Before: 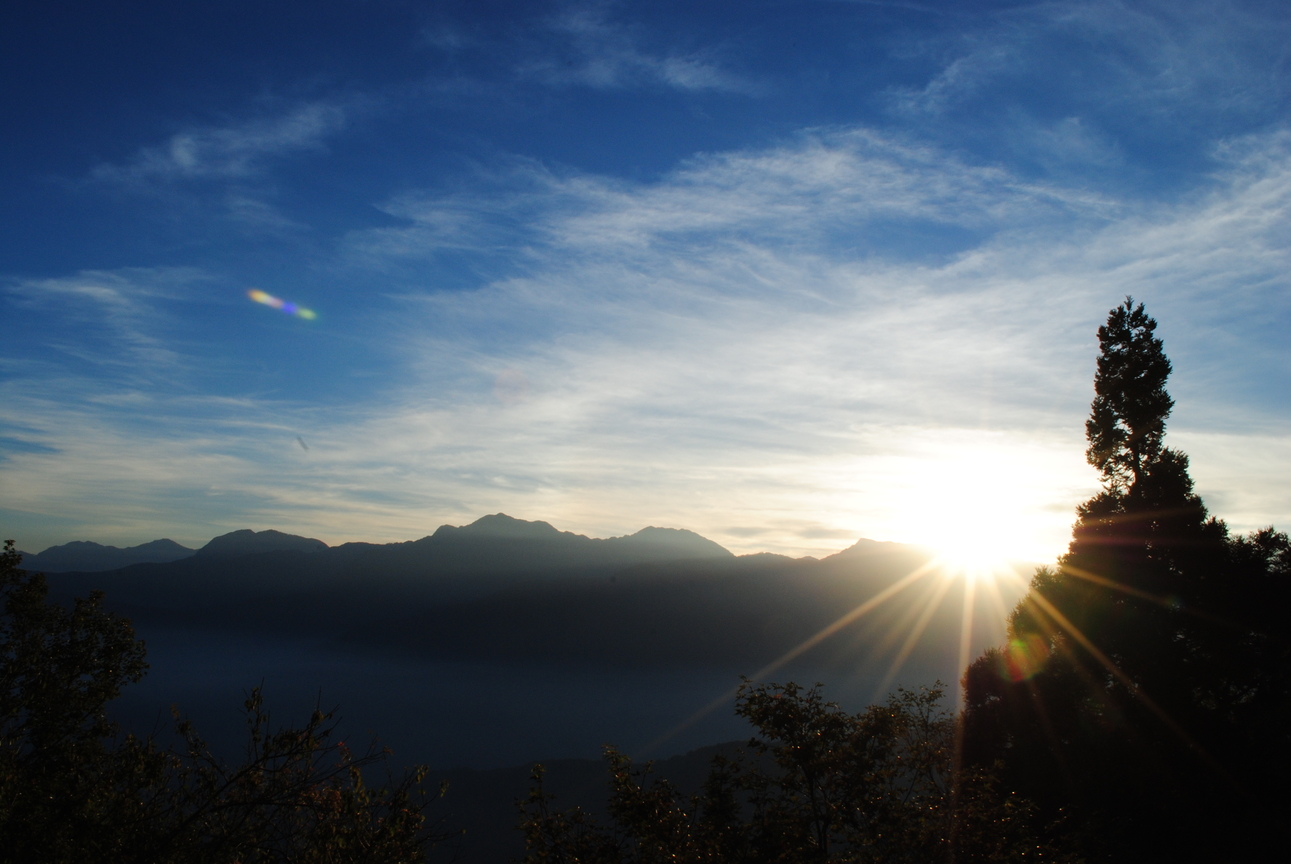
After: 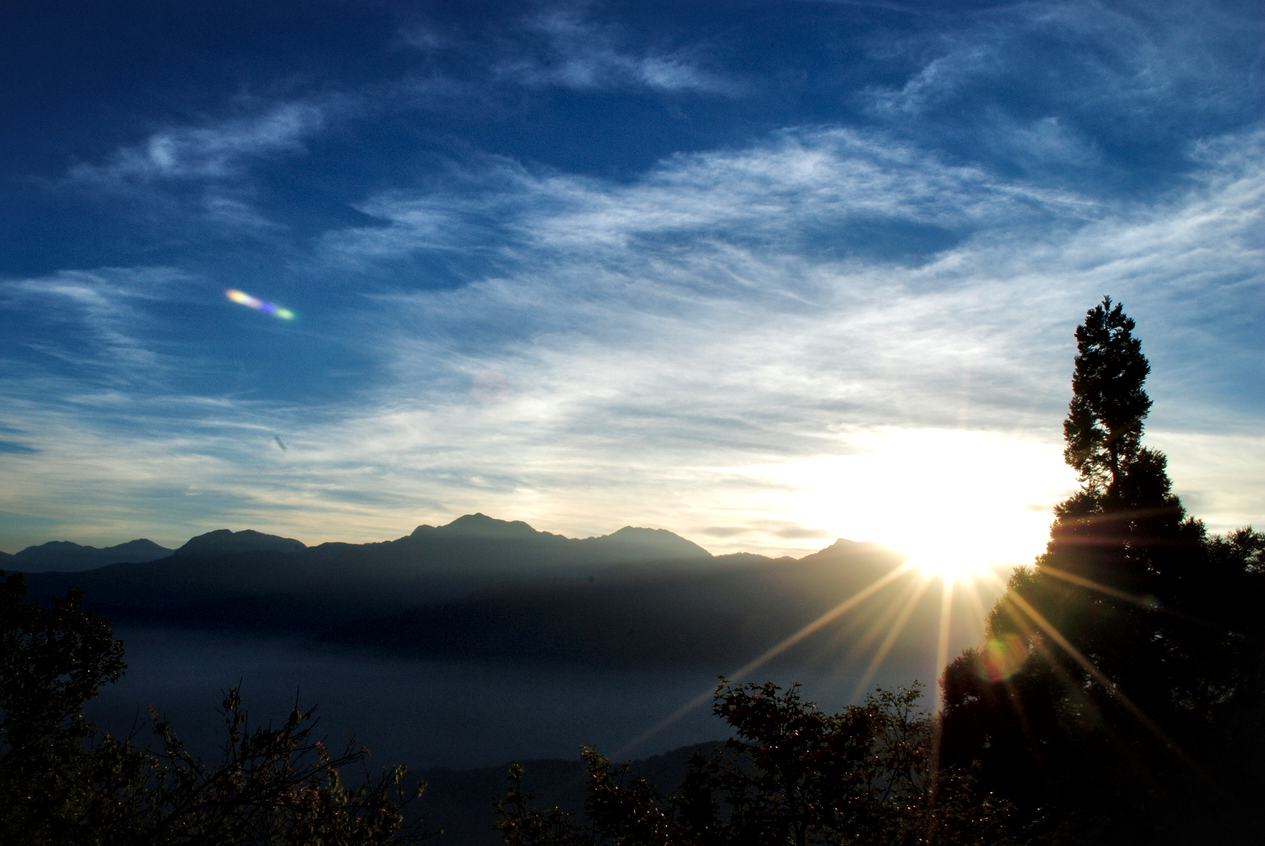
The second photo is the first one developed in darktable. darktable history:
crop: left 1.743%, right 0.268%, bottom 2.011%
velvia: on, module defaults
local contrast: mode bilateral grid, contrast 44, coarseness 69, detail 214%, midtone range 0.2
